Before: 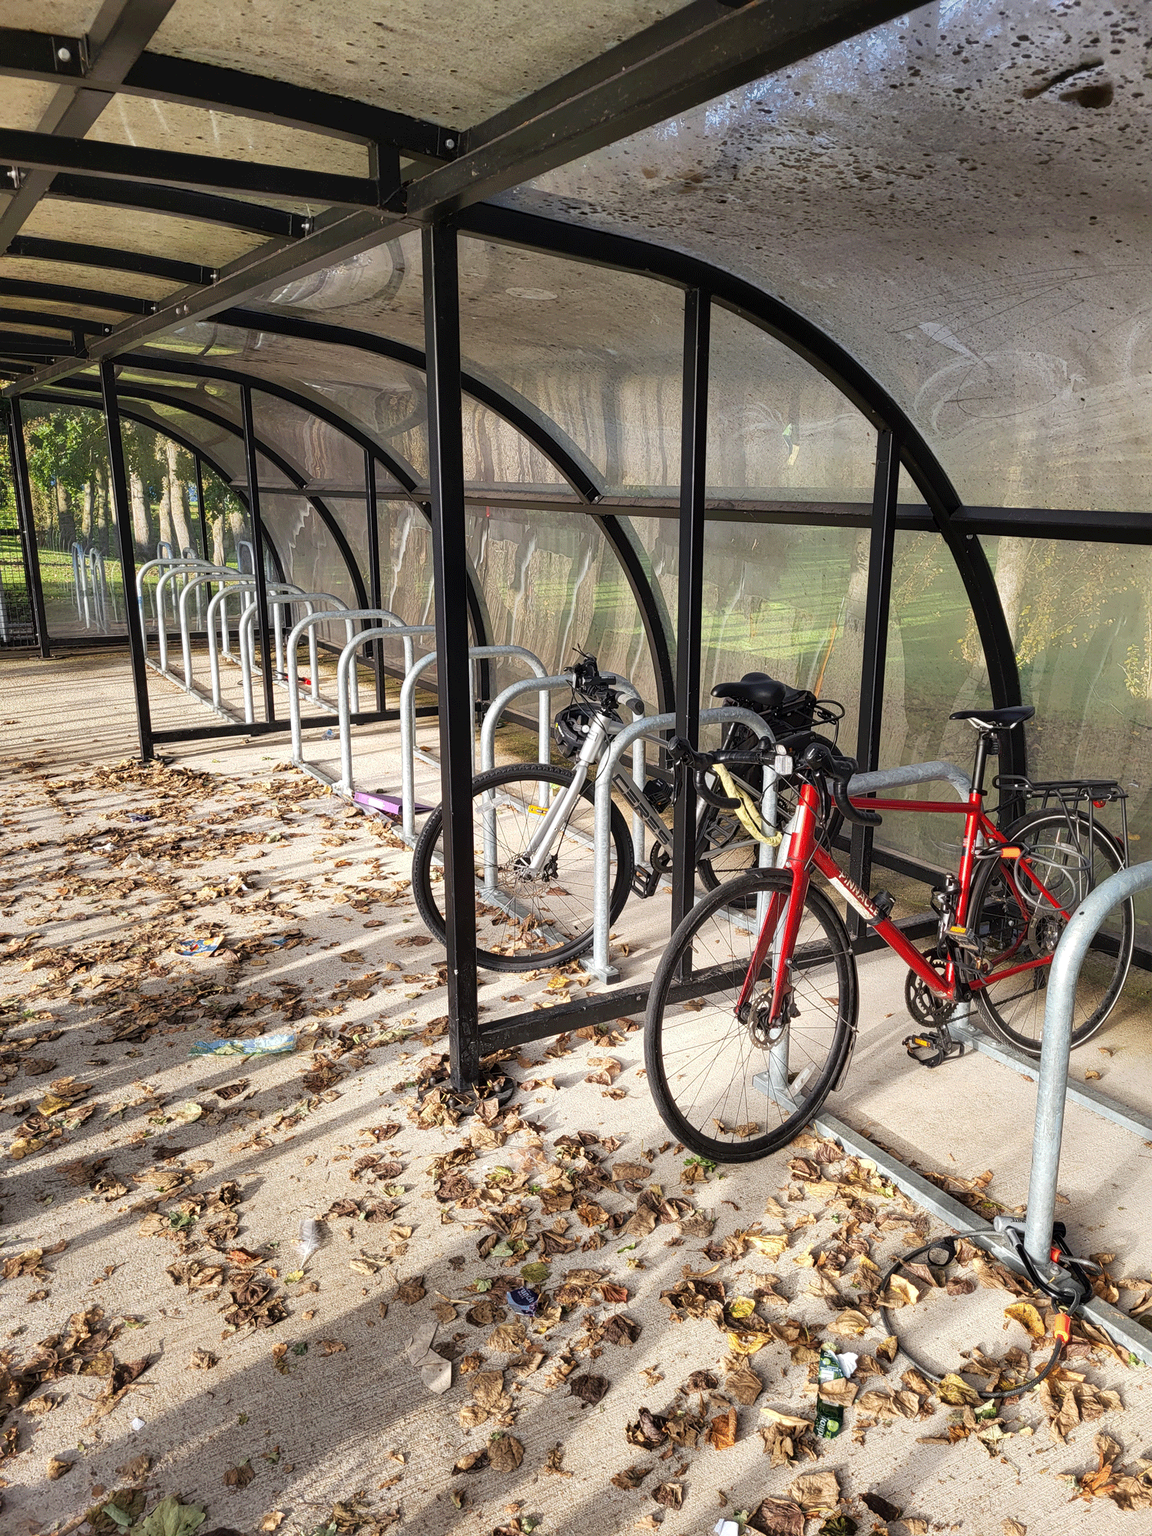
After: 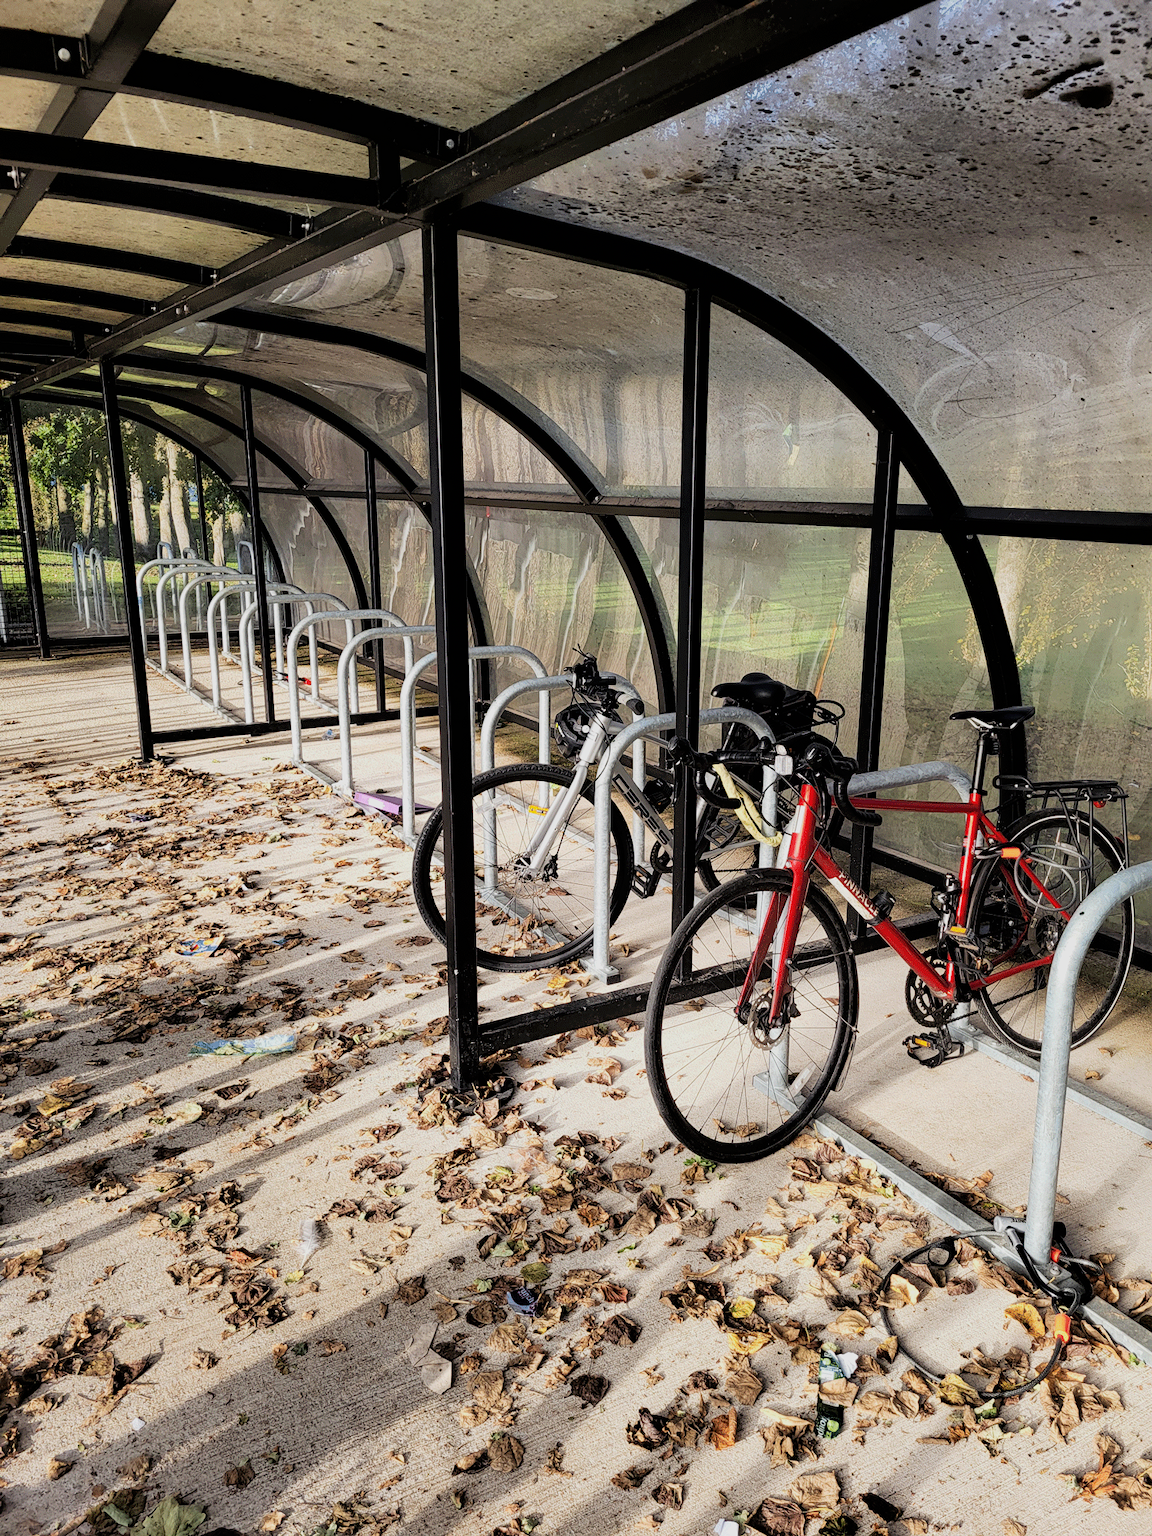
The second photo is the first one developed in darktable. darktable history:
filmic rgb: black relative exposure -5.1 EV, white relative exposure 3.99 EV, hardness 2.89, contrast 1.299, highlights saturation mix -9.84%
